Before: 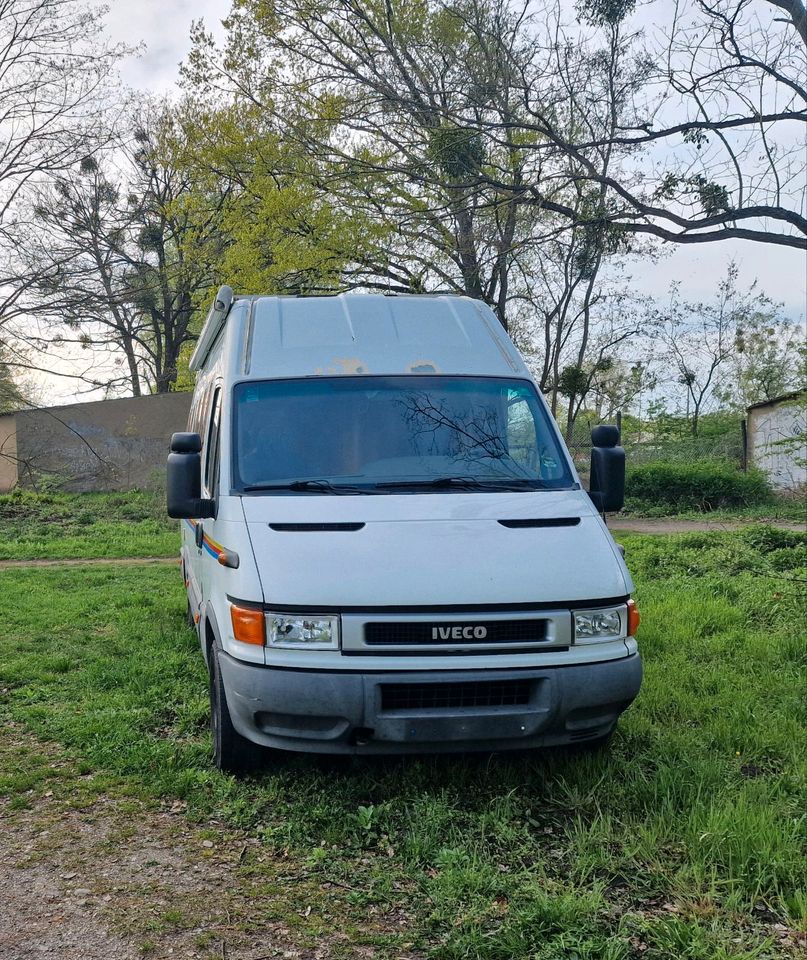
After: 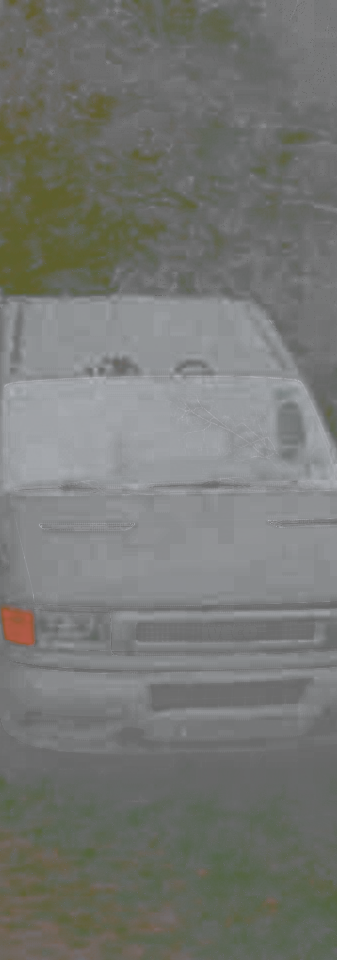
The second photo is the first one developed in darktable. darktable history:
color zones: curves: ch0 [(0, 0.613) (0.01, 0.613) (0.245, 0.448) (0.498, 0.529) (0.642, 0.665) (0.879, 0.777) (0.99, 0.613)]; ch1 [(0, 0.035) (0.121, 0.189) (0.259, 0.197) (0.415, 0.061) (0.589, 0.022) (0.732, 0.022) (0.857, 0.026) (0.991, 0.053)]
crop: left 28.593%, right 29.55%
tone curve: curves: ch0 [(0, 0) (0.003, 0.032) (0.011, 0.033) (0.025, 0.036) (0.044, 0.046) (0.069, 0.069) (0.1, 0.108) (0.136, 0.157) (0.177, 0.208) (0.224, 0.256) (0.277, 0.313) (0.335, 0.379) (0.399, 0.444) (0.468, 0.514) (0.543, 0.595) (0.623, 0.687) (0.709, 0.772) (0.801, 0.854) (0.898, 0.933) (1, 1)], preserve colors none
haze removal: compatibility mode true, adaptive false
local contrast: mode bilateral grid, contrast 20, coarseness 49, detail 120%, midtone range 0.2
contrast brightness saturation: contrast -0.99, brightness -0.165, saturation 0.742
